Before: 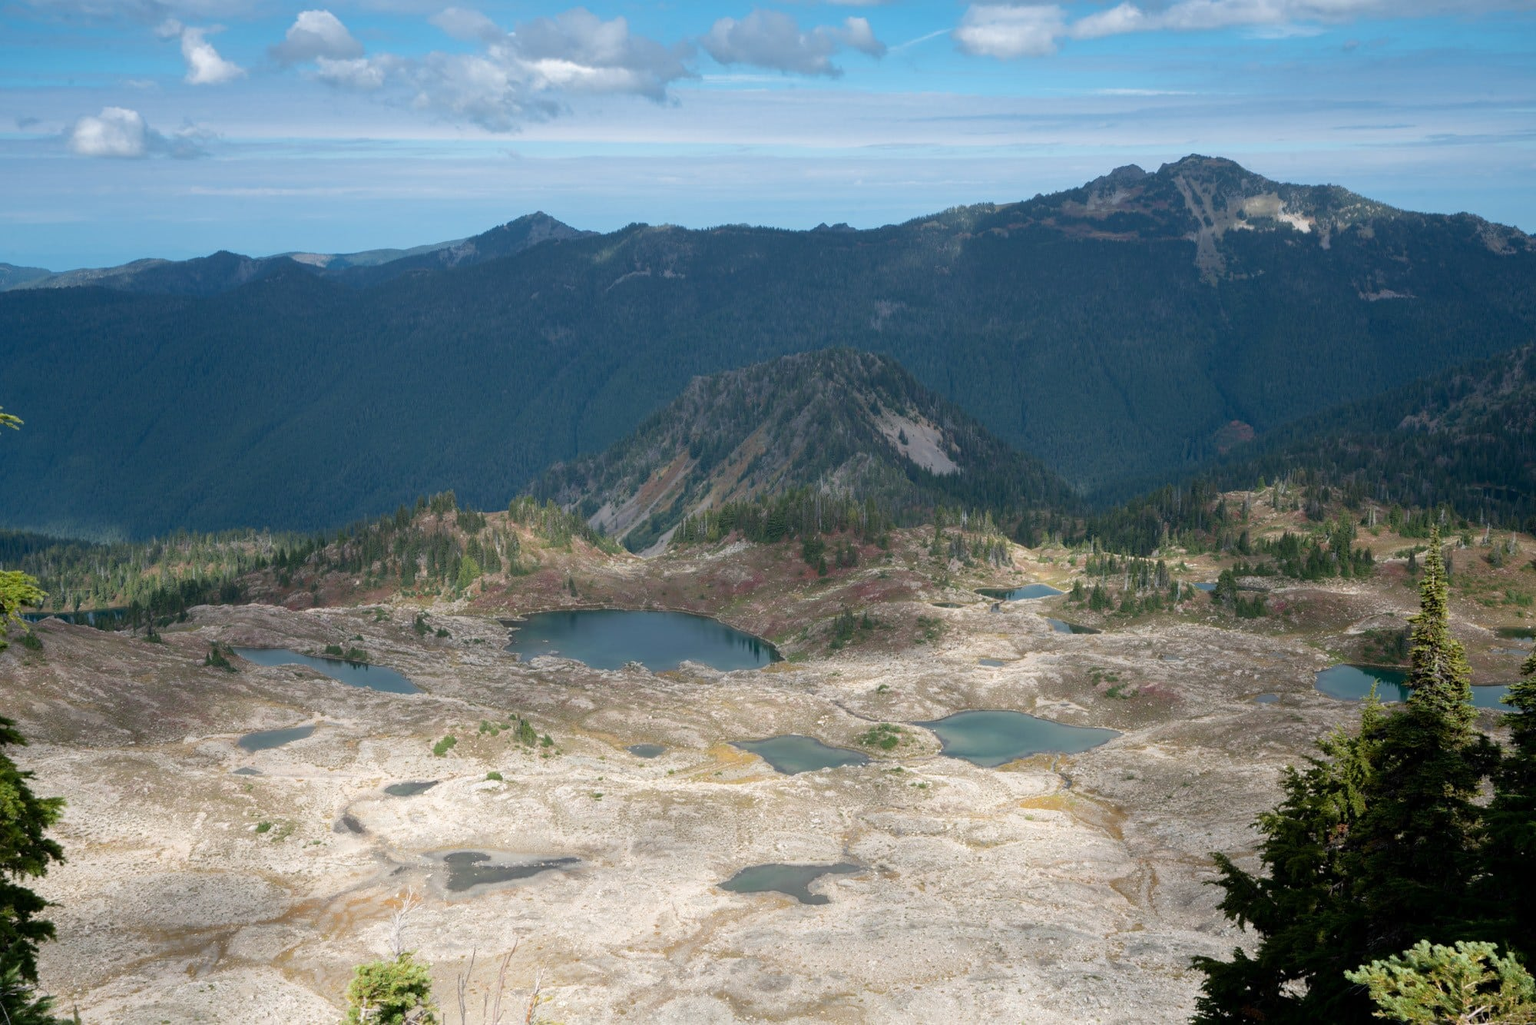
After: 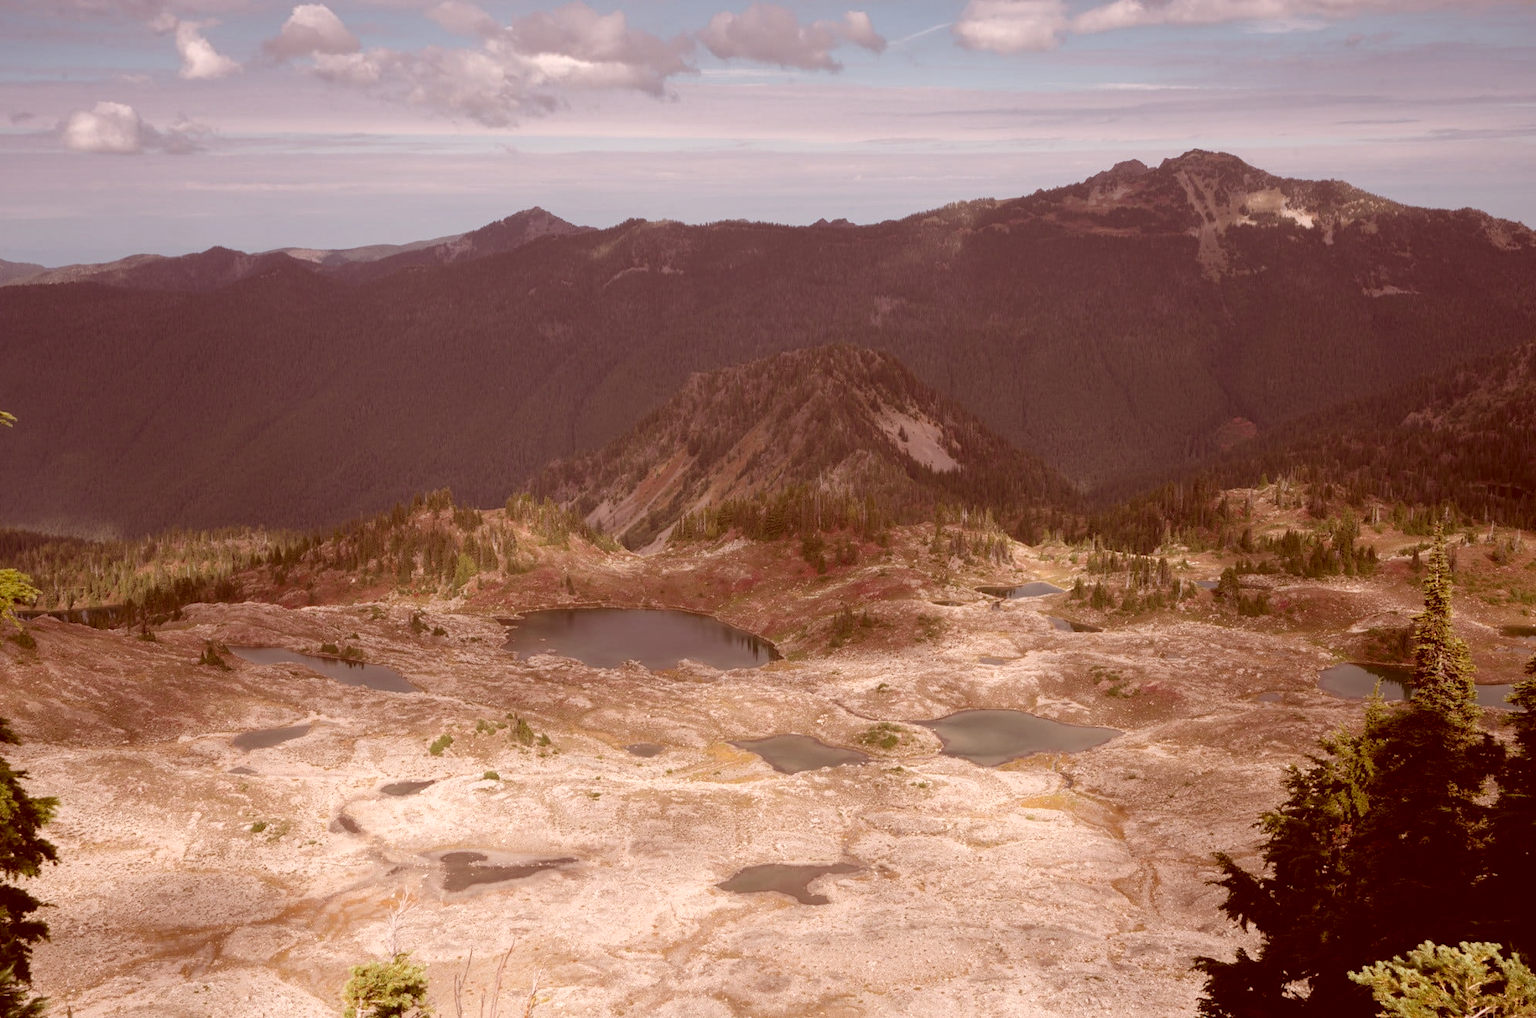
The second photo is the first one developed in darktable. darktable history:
crop: left 0.49%, top 0.643%, right 0.243%, bottom 0.634%
color correction: highlights a* 9.57, highlights b* 9.04, shadows a* 39.47, shadows b* 39.67, saturation 0.787
